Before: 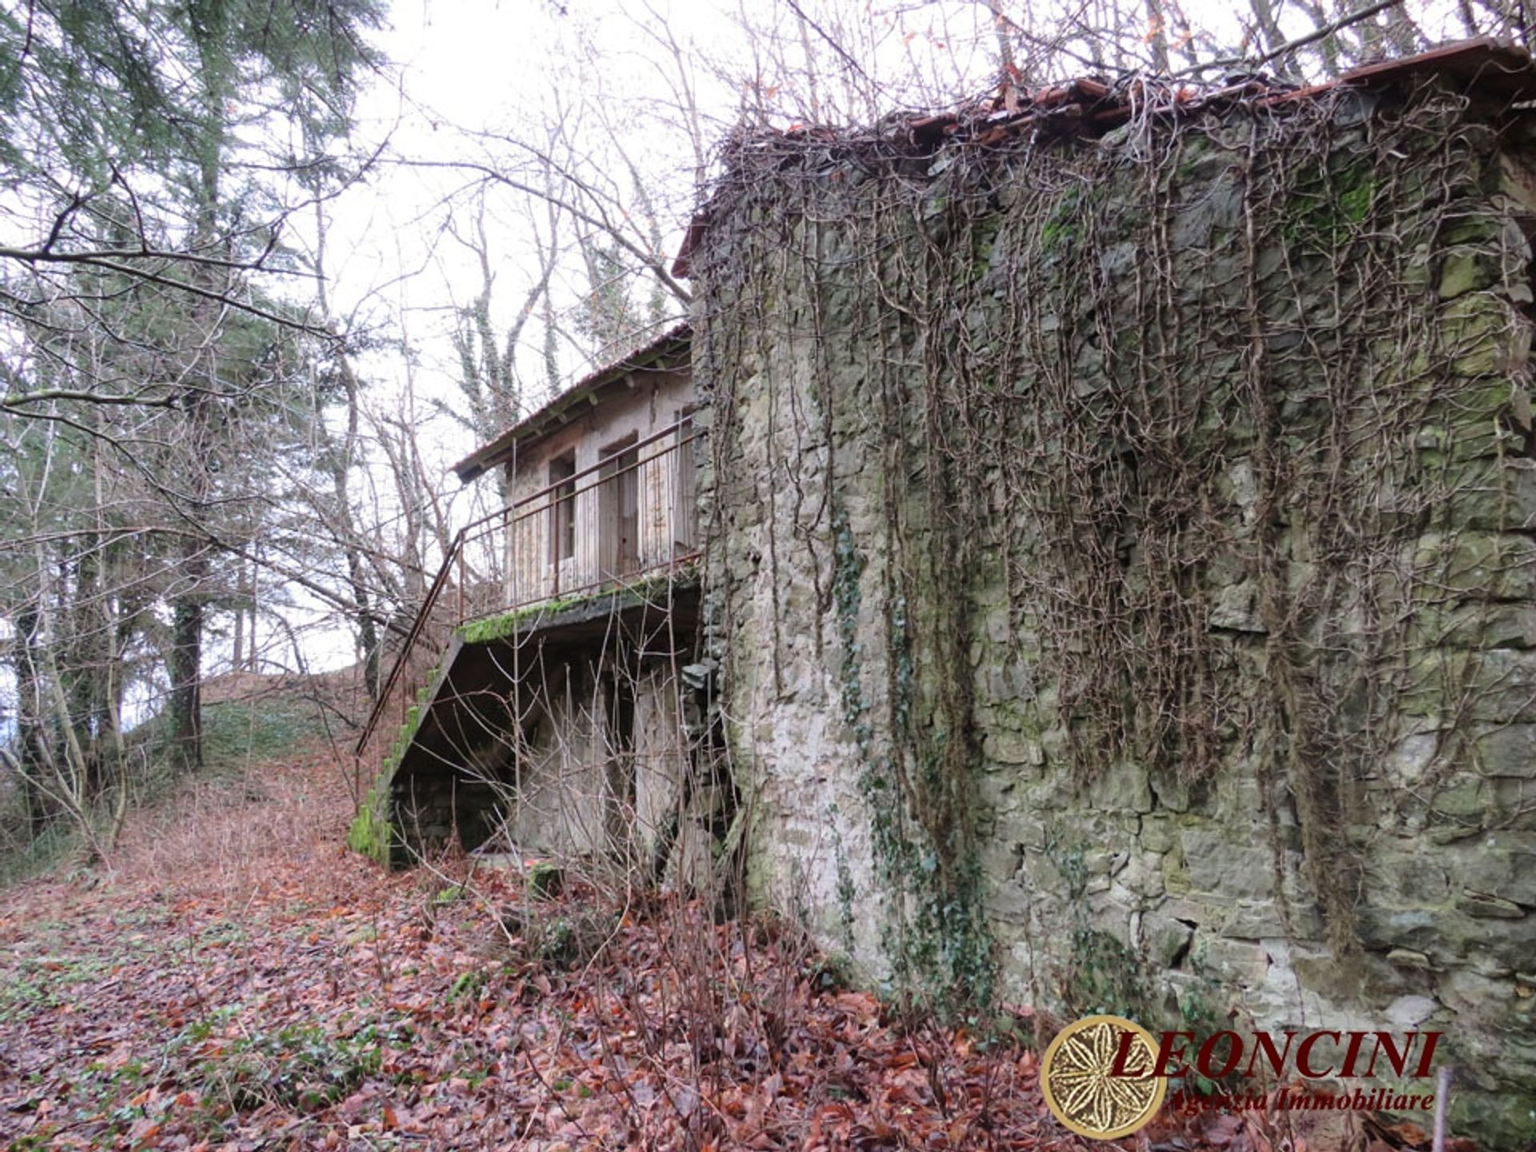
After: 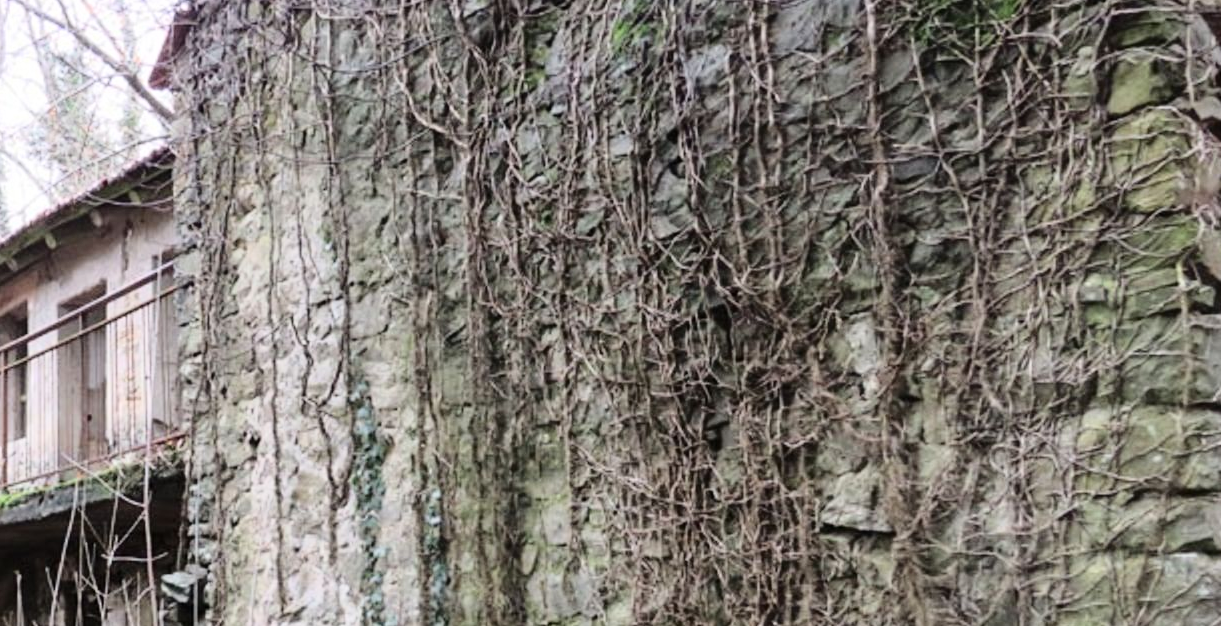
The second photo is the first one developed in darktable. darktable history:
tone curve: curves: ch0 [(0, 0) (0.003, 0.003) (0.011, 0.01) (0.025, 0.023) (0.044, 0.041) (0.069, 0.064) (0.1, 0.094) (0.136, 0.143) (0.177, 0.205) (0.224, 0.281) (0.277, 0.367) (0.335, 0.457) (0.399, 0.542) (0.468, 0.629) (0.543, 0.711) (0.623, 0.788) (0.709, 0.863) (0.801, 0.912) (0.898, 0.955) (1, 1)], color space Lab, independent channels, preserve colors none
crop: left 36.037%, top 17.948%, right 0.333%, bottom 38.521%
